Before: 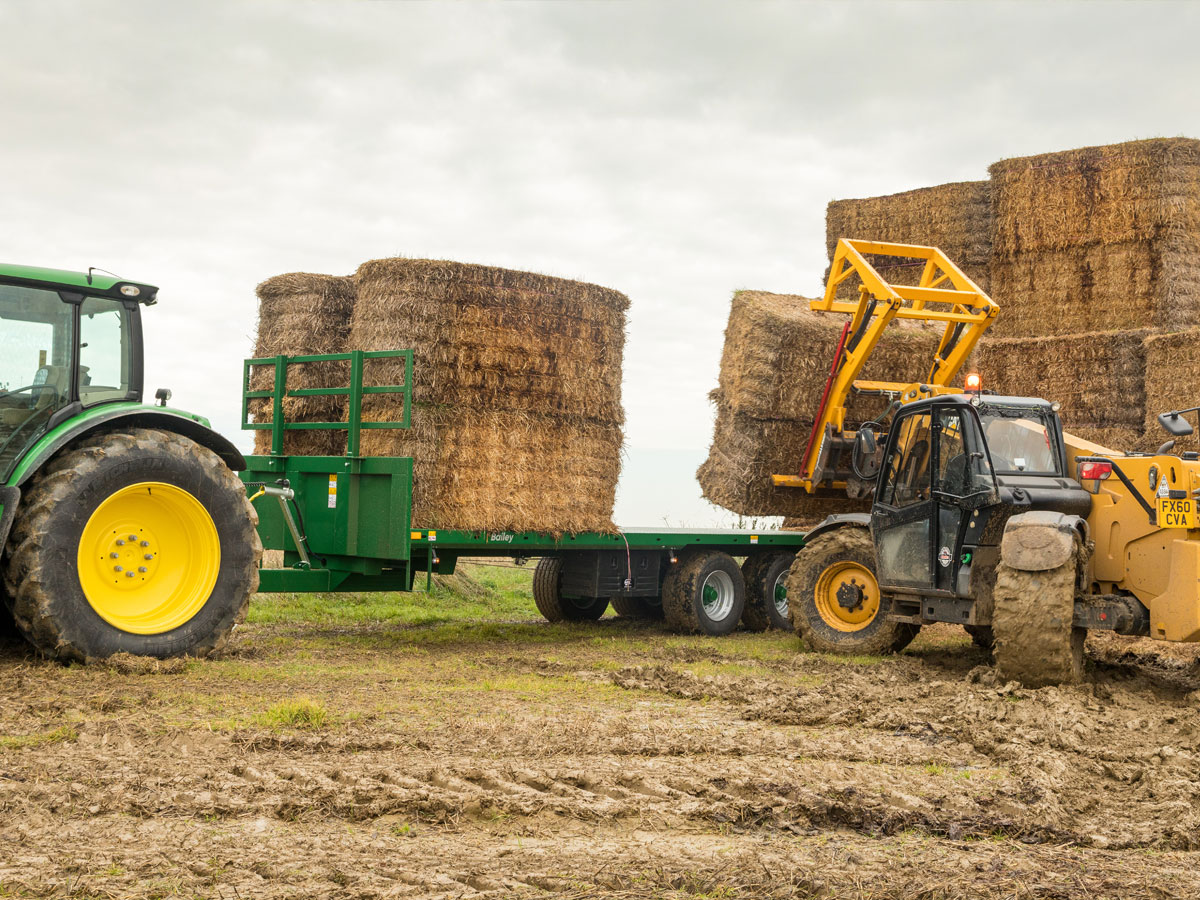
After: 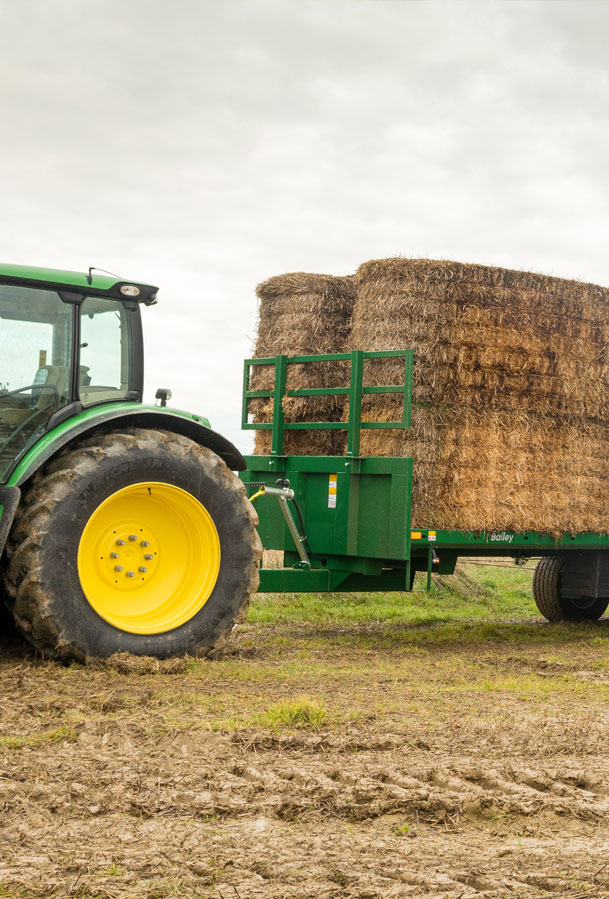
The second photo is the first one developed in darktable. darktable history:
crop and rotate: left 0.041%, top 0%, right 49.201%
